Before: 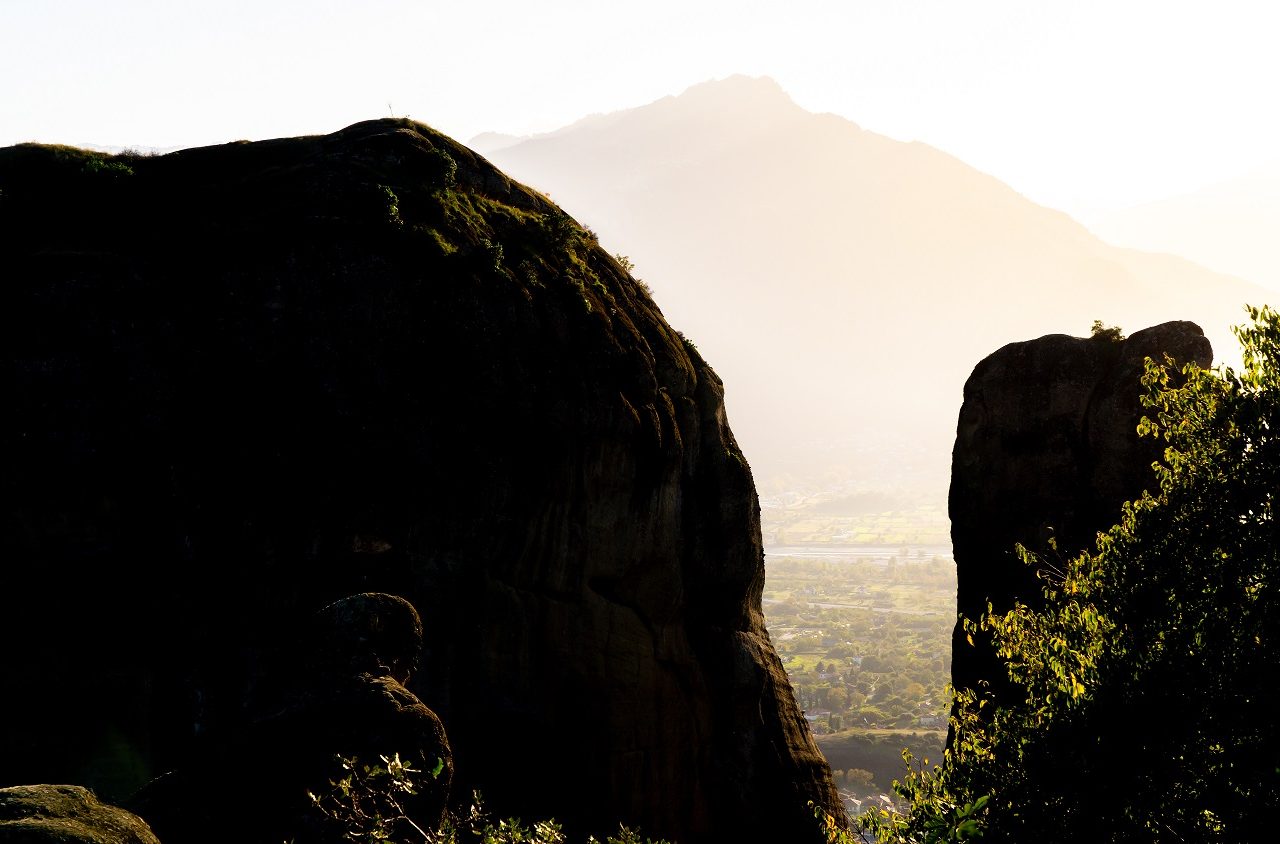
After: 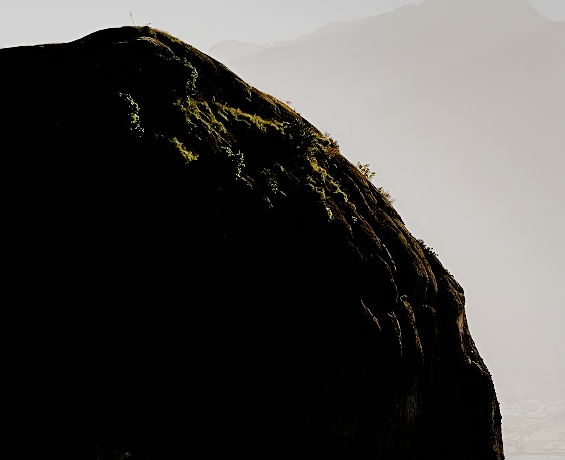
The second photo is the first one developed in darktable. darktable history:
crop: left 20.27%, top 10.913%, right 35.575%, bottom 34.47%
sharpen: on, module defaults
shadows and highlights: highlights color adjustment 45.32%, soften with gaussian
filmic rgb: black relative exposure -7.65 EV, white relative exposure 4.56 EV, hardness 3.61, preserve chrominance no, color science v4 (2020), contrast in shadows soft
contrast brightness saturation: contrast 0.011, saturation -0.069
